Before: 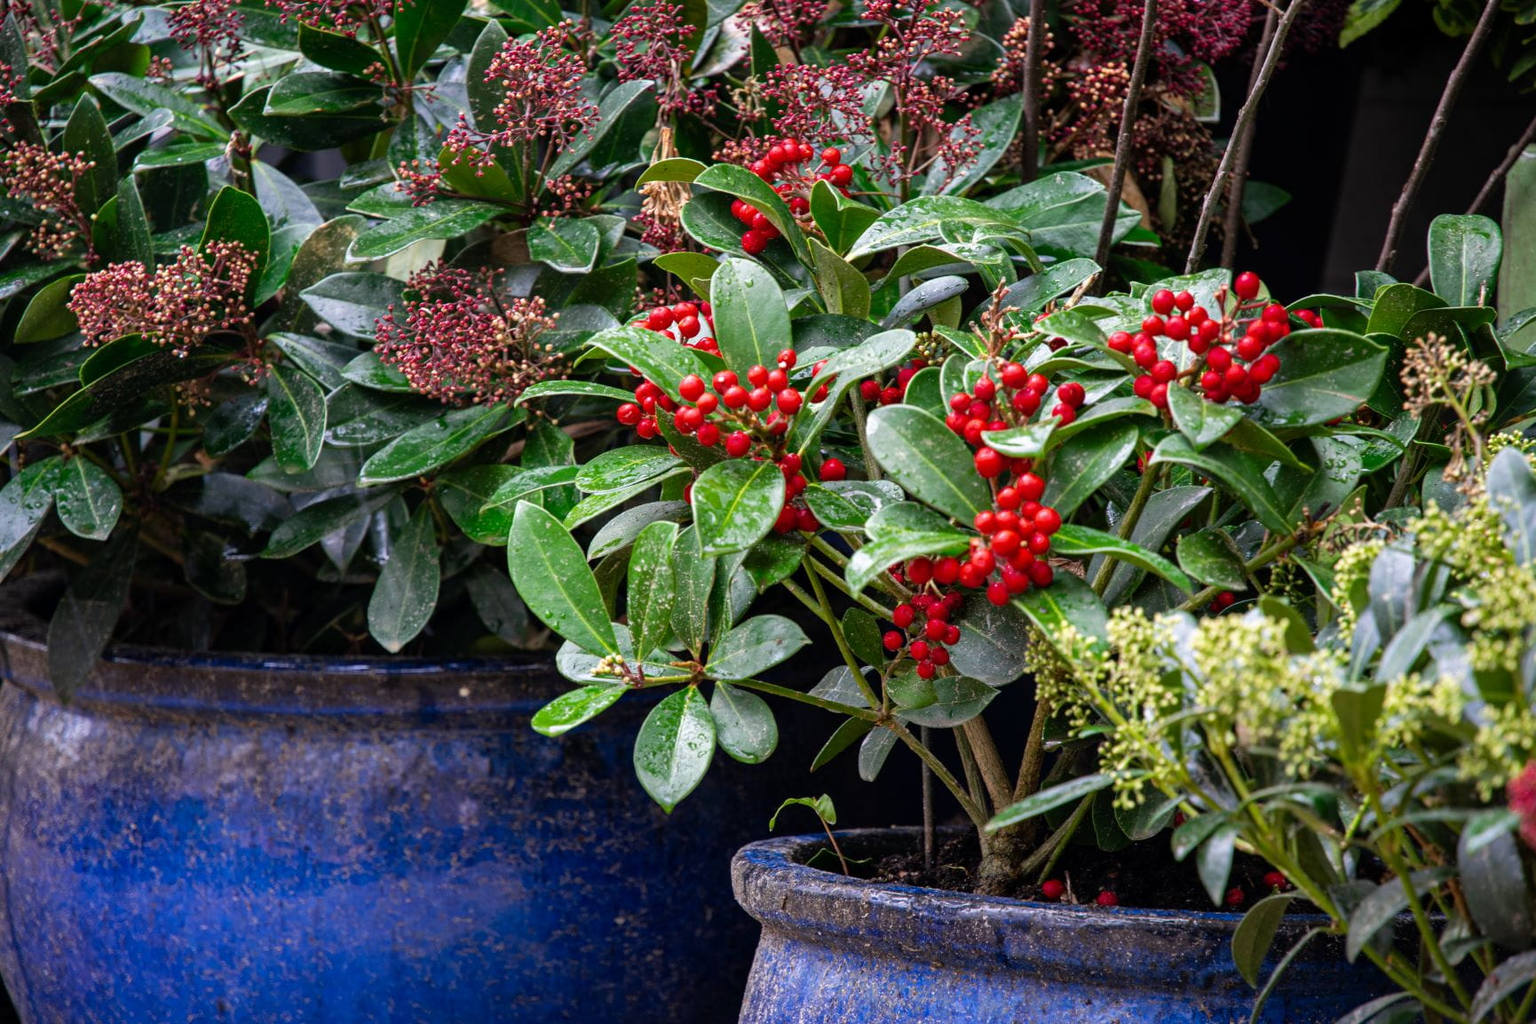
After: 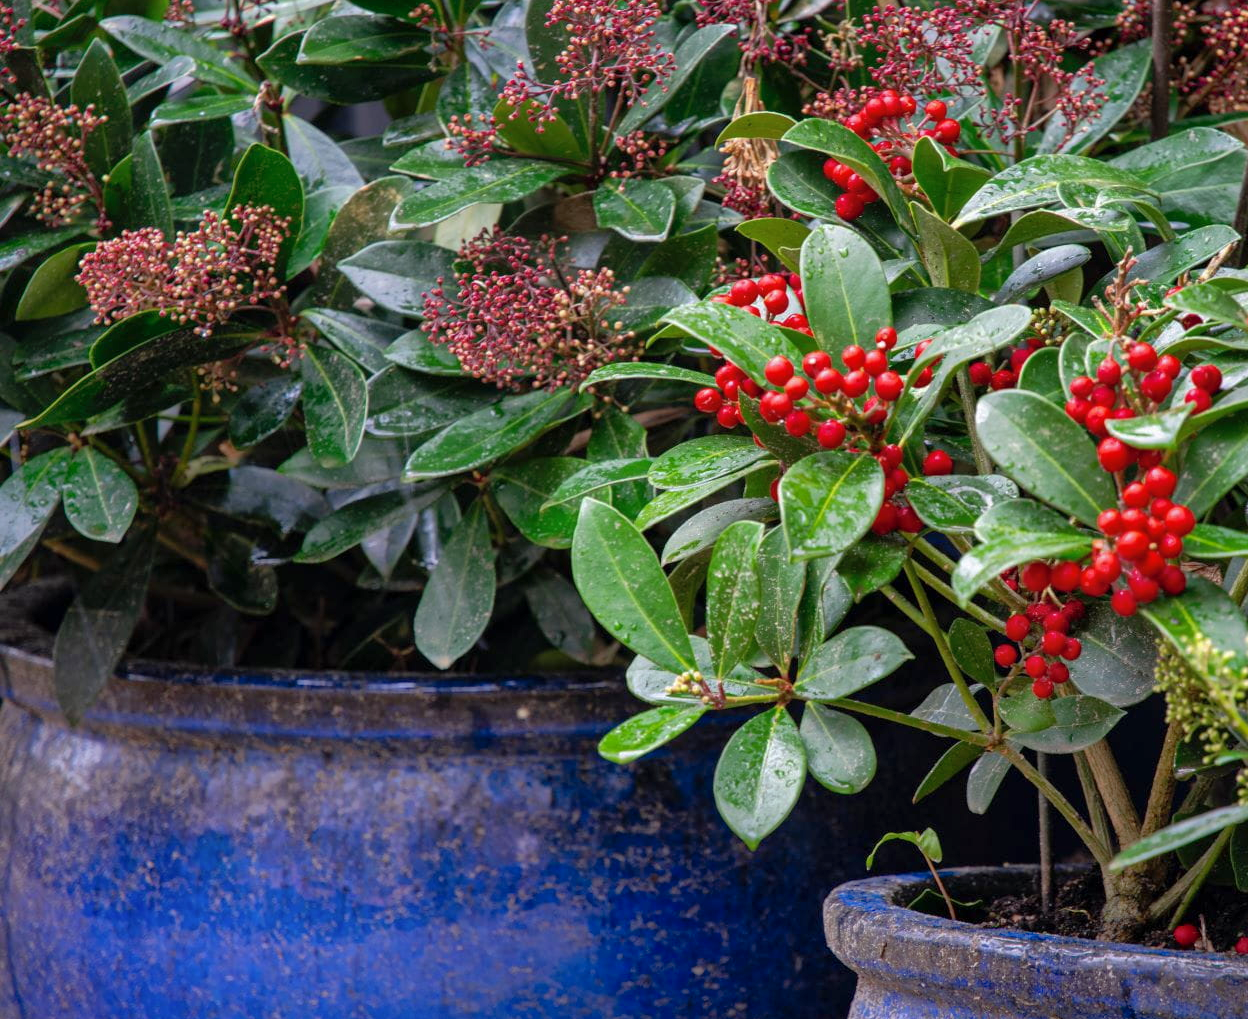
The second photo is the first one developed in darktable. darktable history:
shadows and highlights: on, module defaults
crop: top 5.801%, right 27.846%, bottom 5.75%
